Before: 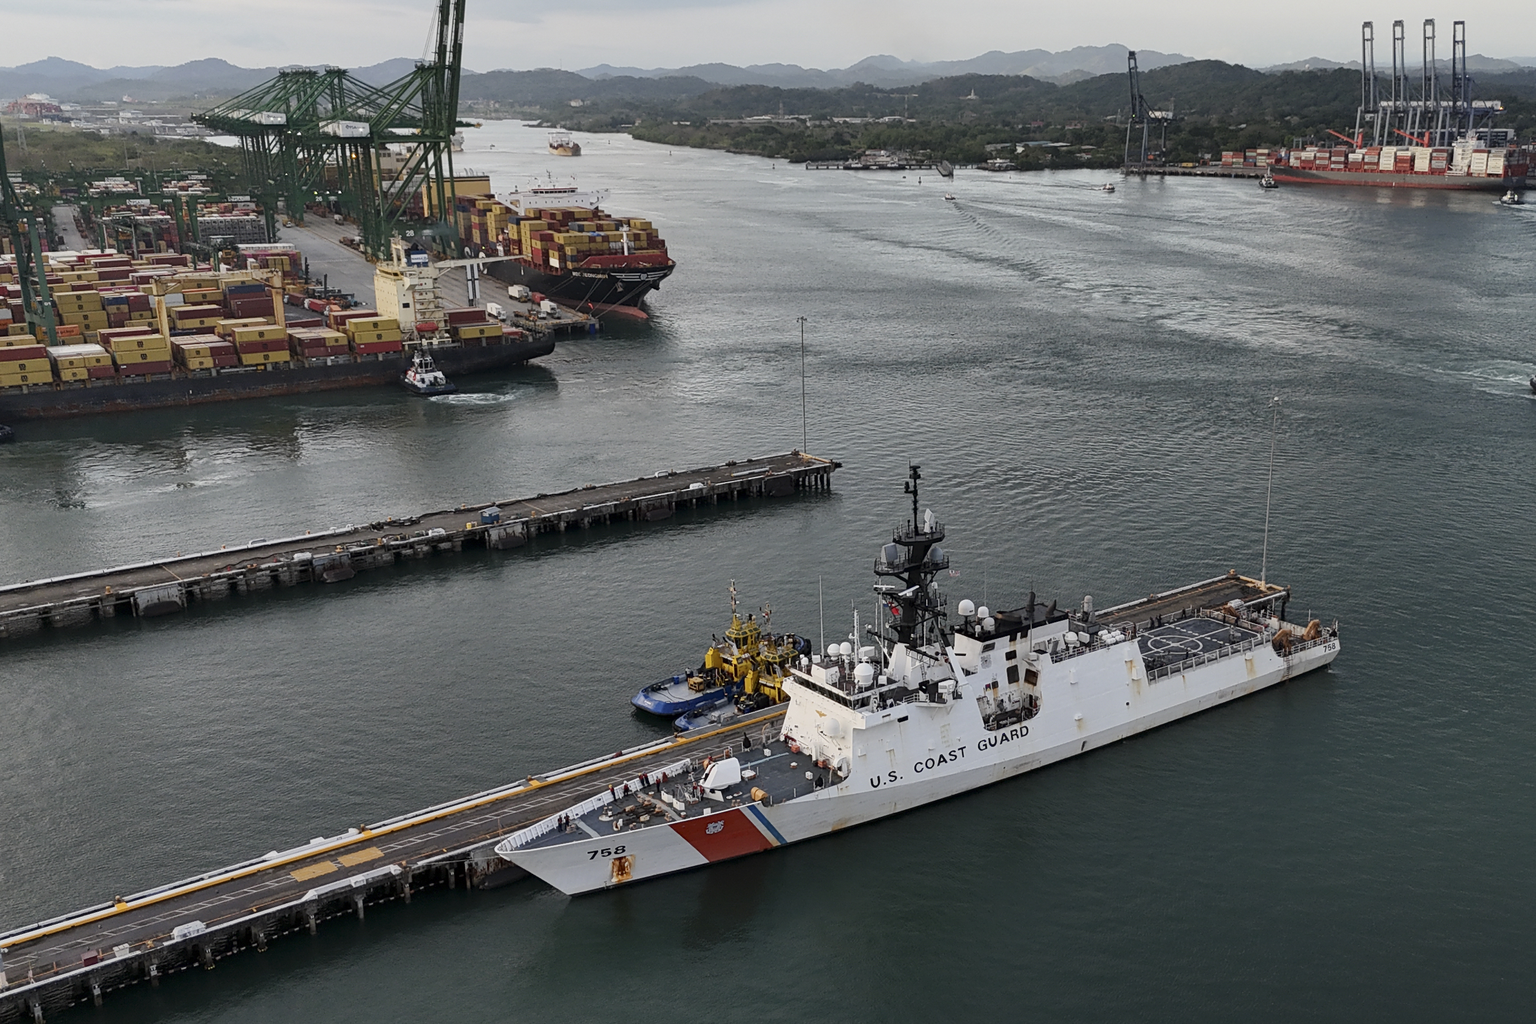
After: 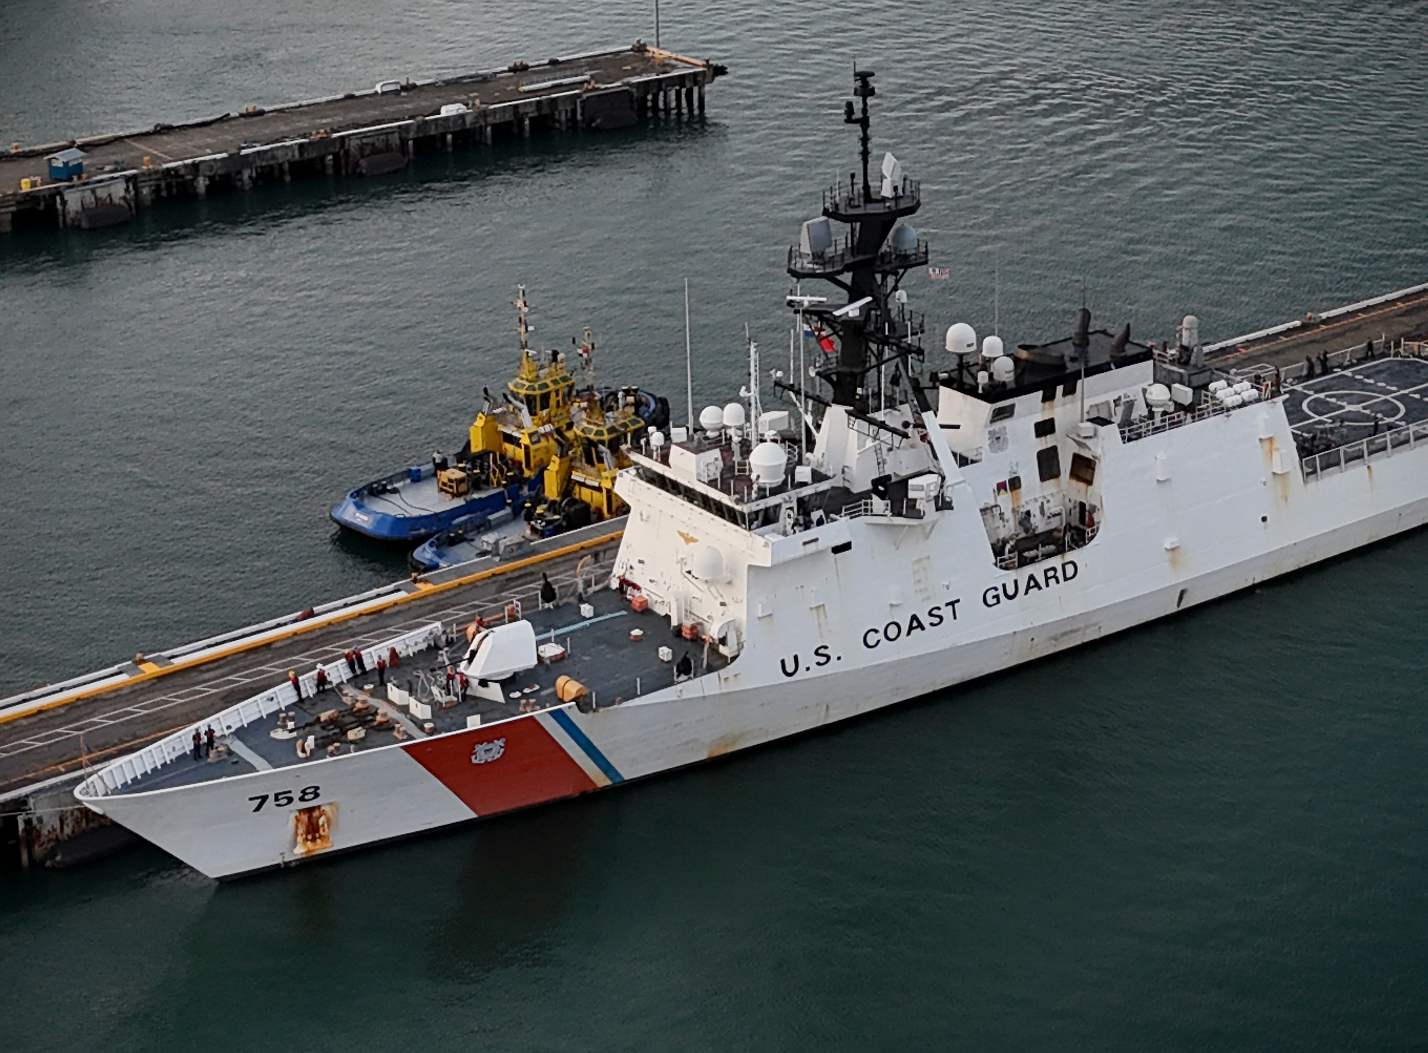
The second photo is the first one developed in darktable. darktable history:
vignetting: fall-off start 88.53%, fall-off radius 44.2%, saturation 0.376, width/height ratio 1.161
crop: left 29.672%, top 41.786%, right 20.851%, bottom 3.487%
